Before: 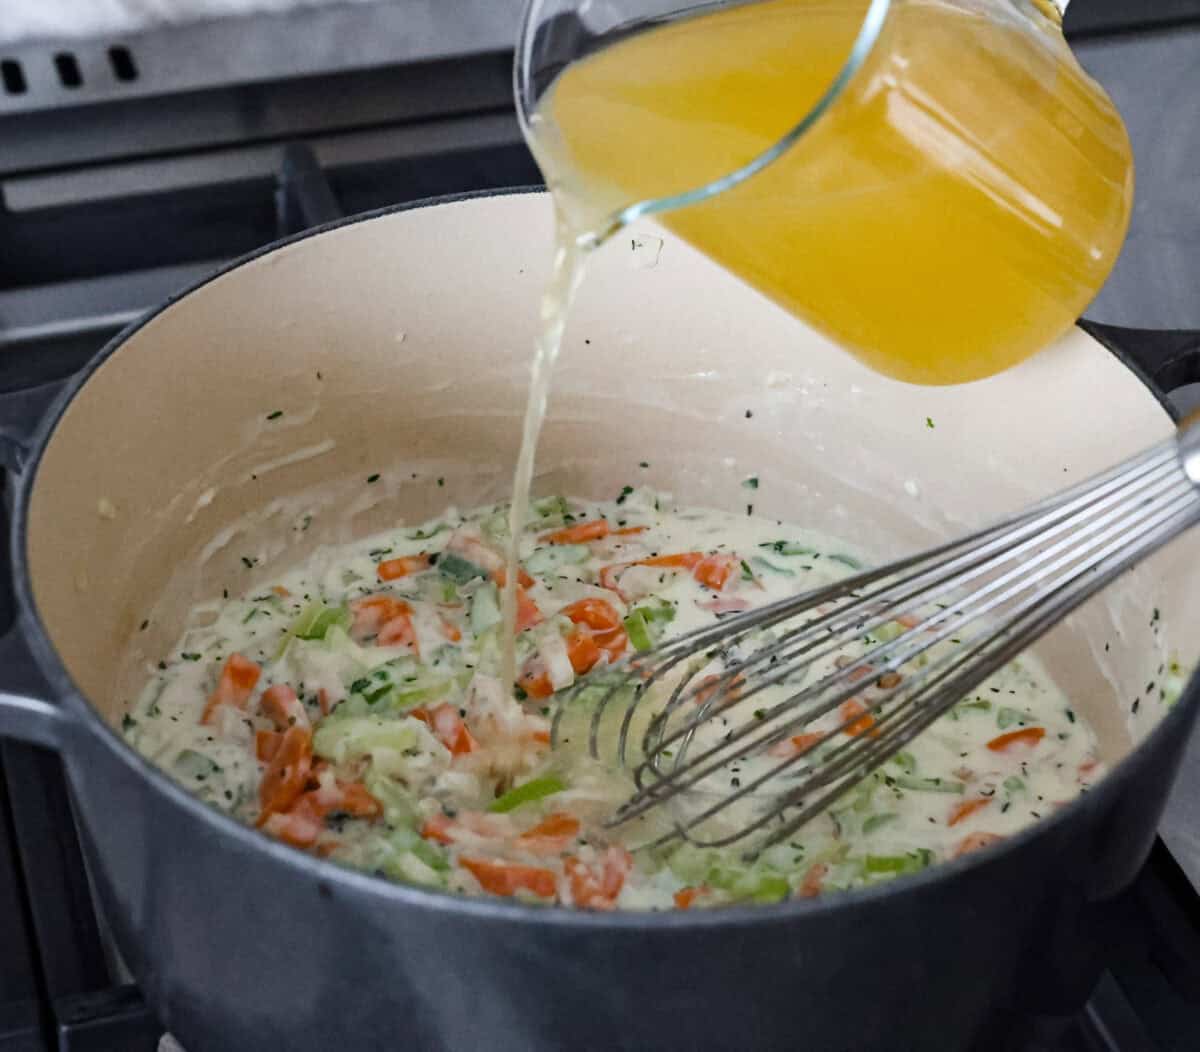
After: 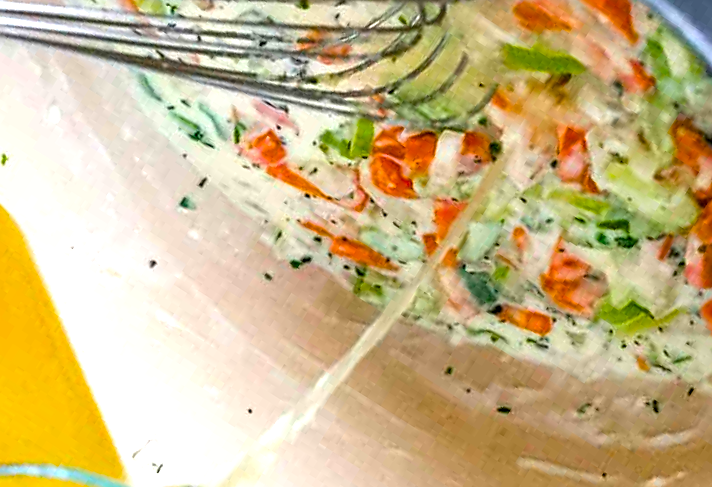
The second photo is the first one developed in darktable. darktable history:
crop and rotate: angle 147.69°, left 9.116%, top 15.667%, right 4.501%, bottom 16.951%
sharpen: on, module defaults
exposure: black level correction 0.001, exposure 0.675 EV, compensate highlight preservation false
local contrast: on, module defaults
color balance rgb: perceptual saturation grading › global saturation 35.272%, global vibrance 20%
